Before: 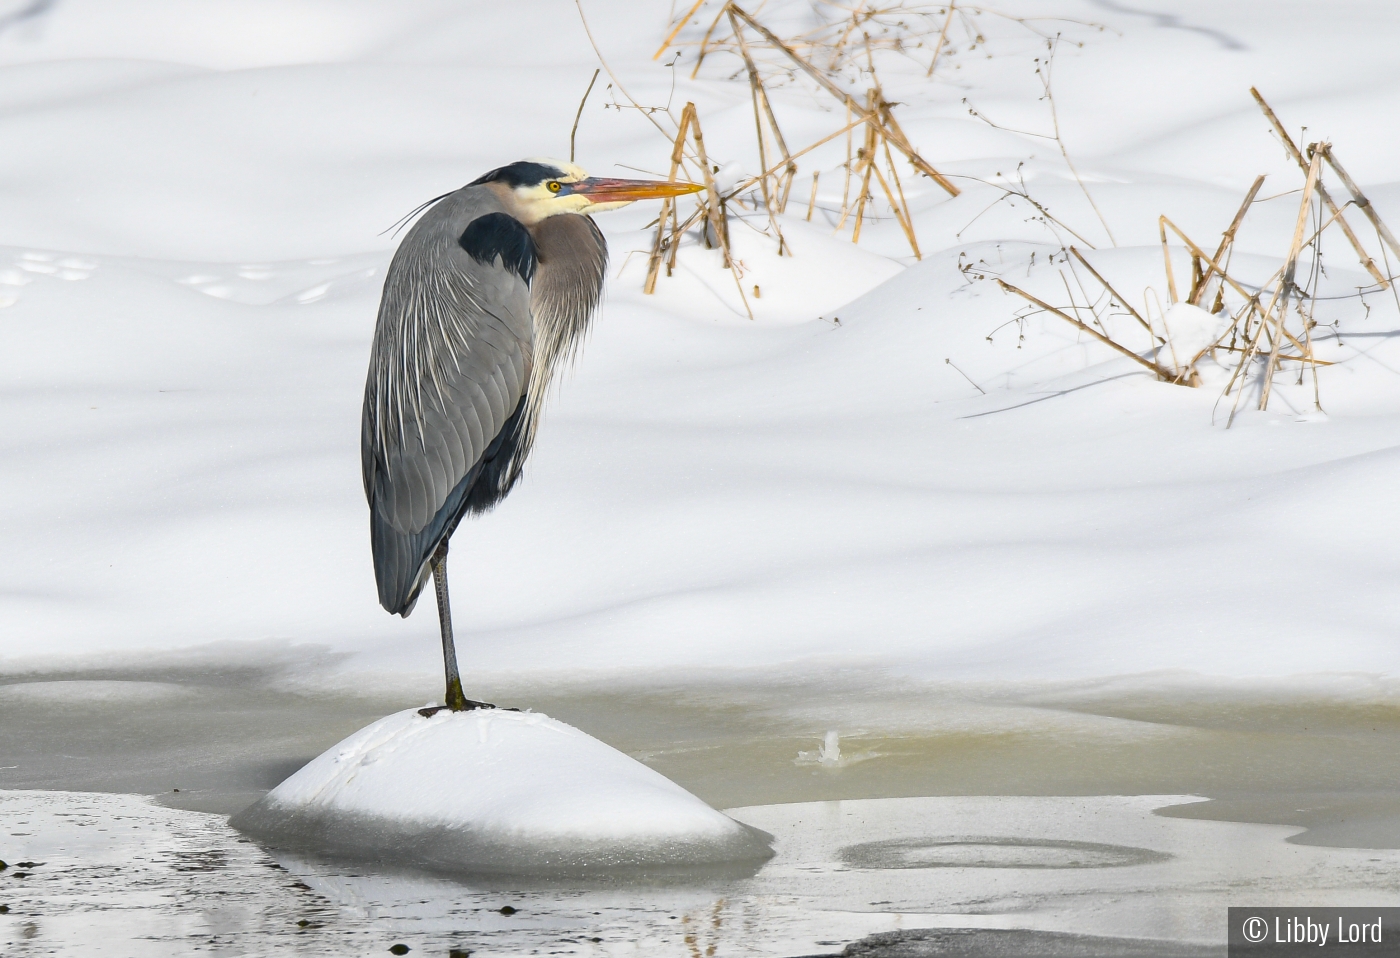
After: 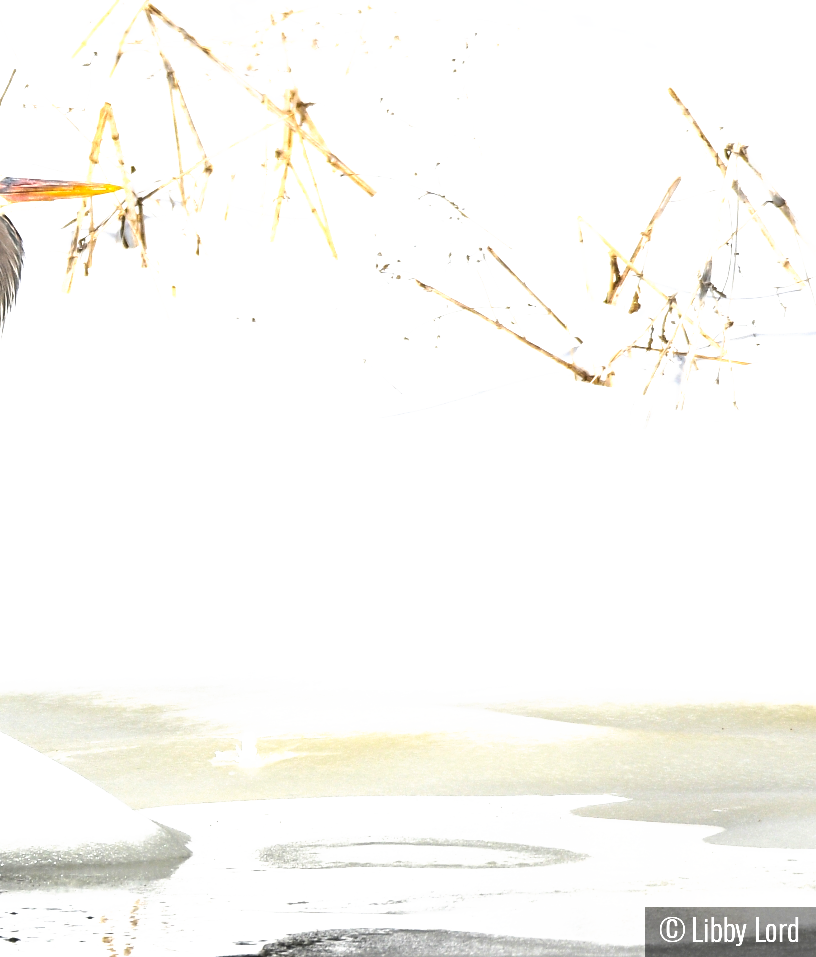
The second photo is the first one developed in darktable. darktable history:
crop: left 41.713%
tone equalizer: -8 EV -0.778 EV, -7 EV -0.713 EV, -6 EV -0.609 EV, -5 EV -0.419 EV, -3 EV 0.388 EV, -2 EV 0.6 EV, -1 EV 0.697 EV, +0 EV 0.777 EV, edges refinement/feathering 500, mask exposure compensation -1.57 EV, preserve details no
tone curve: curves: ch0 [(0, 0) (0.003, 0.032) (0.011, 0.036) (0.025, 0.049) (0.044, 0.075) (0.069, 0.112) (0.1, 0.151) (0.136, 0.197) (0.177, 0.241) (0.224, 0.295) (0.277, 0.355) (0.335, 0.429) (0.399, 0.512) (0.468, 0.607) (0.543, 0.702) (0.623, 0.796) (0.709, 0.903) (0.801, 0.987) (0.898, 0.997) (1, 1)], preserve colors none
